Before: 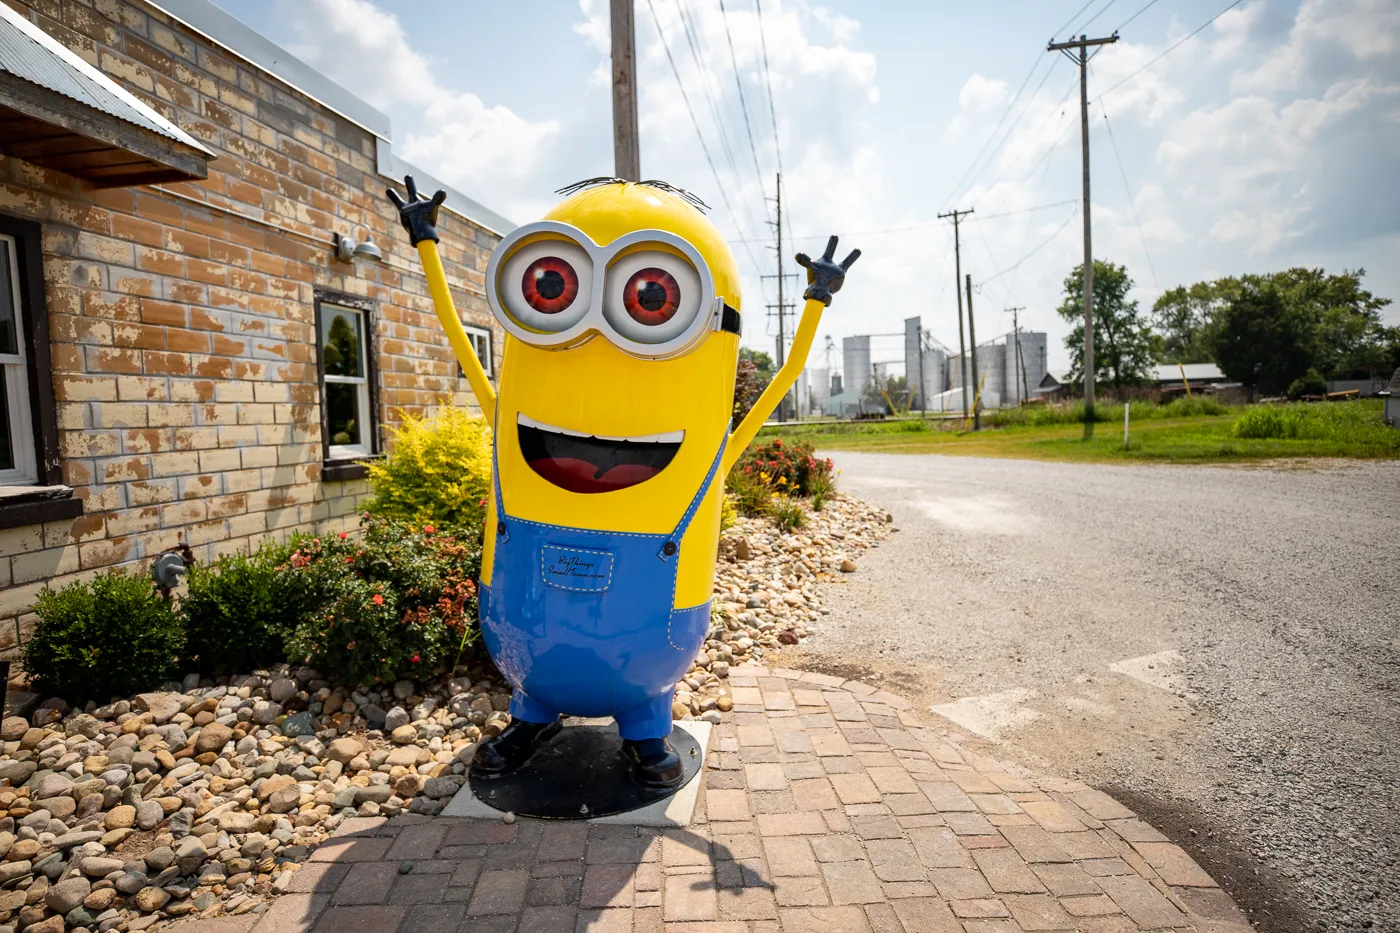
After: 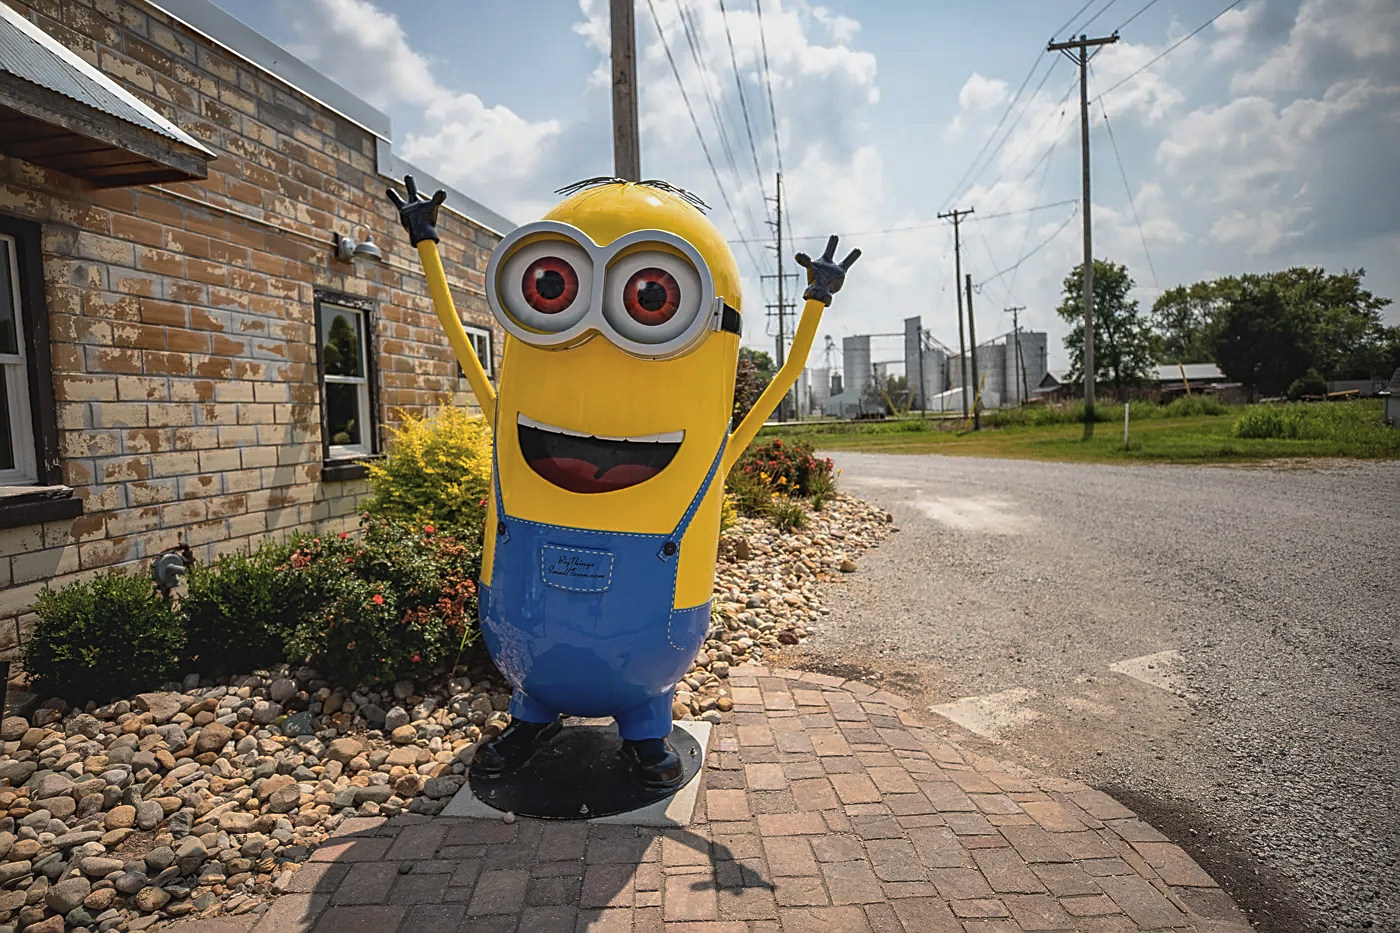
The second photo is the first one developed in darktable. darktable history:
local contrast: shadows 94%
color balance: lift [1.01, 1, 1, 1], gamma [1.097, 1, 1, 1], gain [0.85, 1, 1, 1]
base curve: curves: ch0 [(0, 0) (0.595, 0.418) (1, 1)], preserve colors none
sharpen: on, module defaults
